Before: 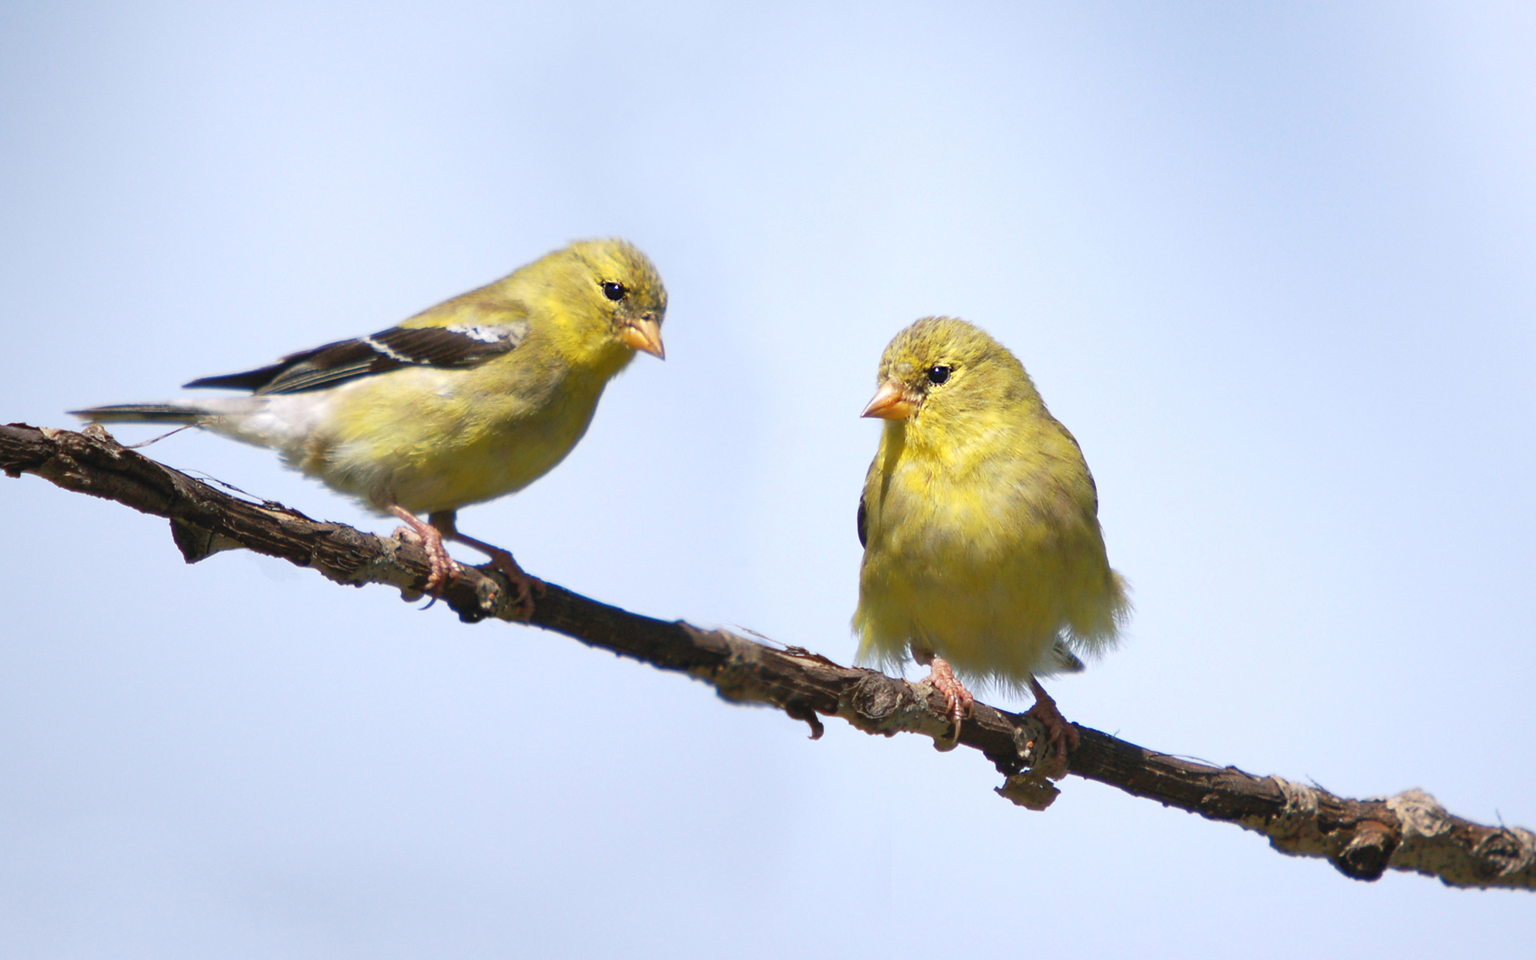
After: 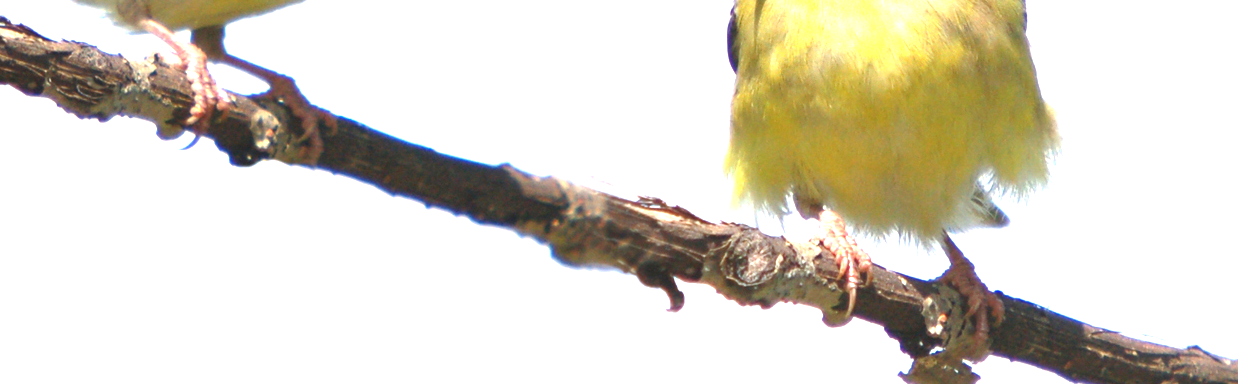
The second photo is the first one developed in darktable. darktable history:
crop: left 17.993%, top 51.073%, right 17.502%, bottom 16.863%
exposure: black level correction 0, exposure 1.441 EV, compensate exposure bias true, compensate highlight preservation false
